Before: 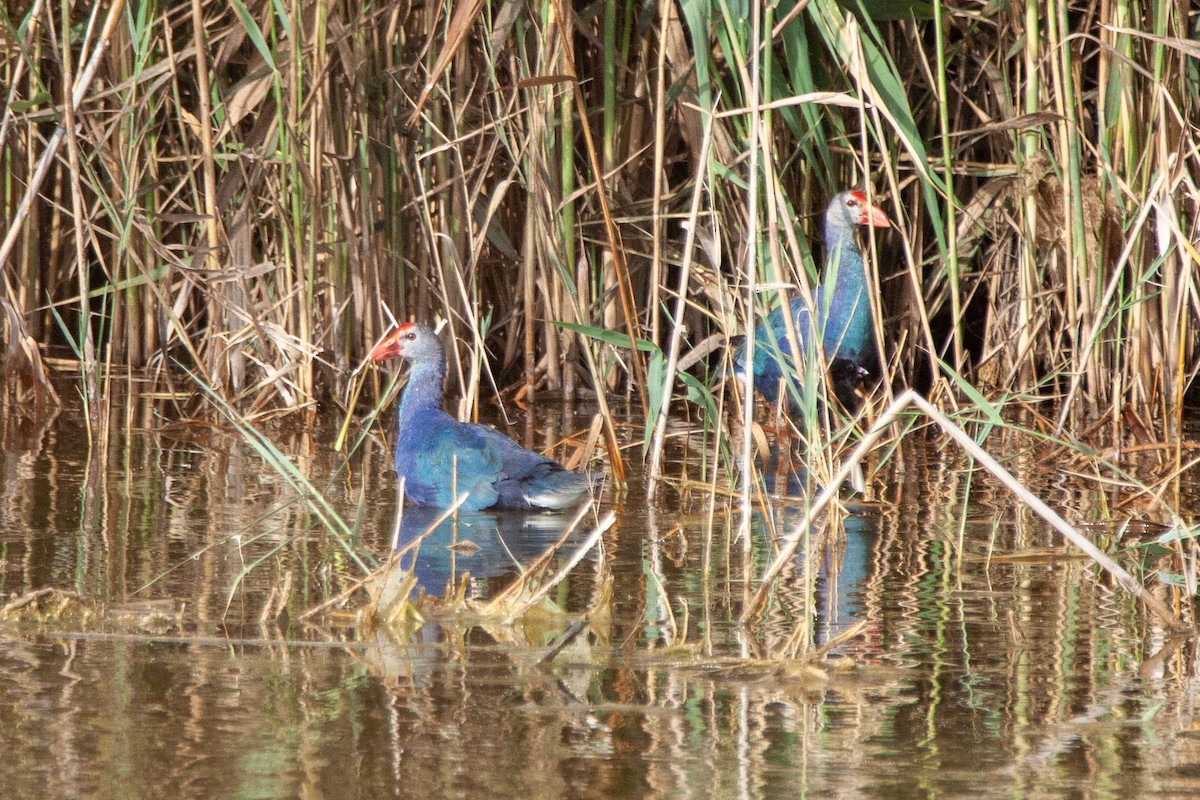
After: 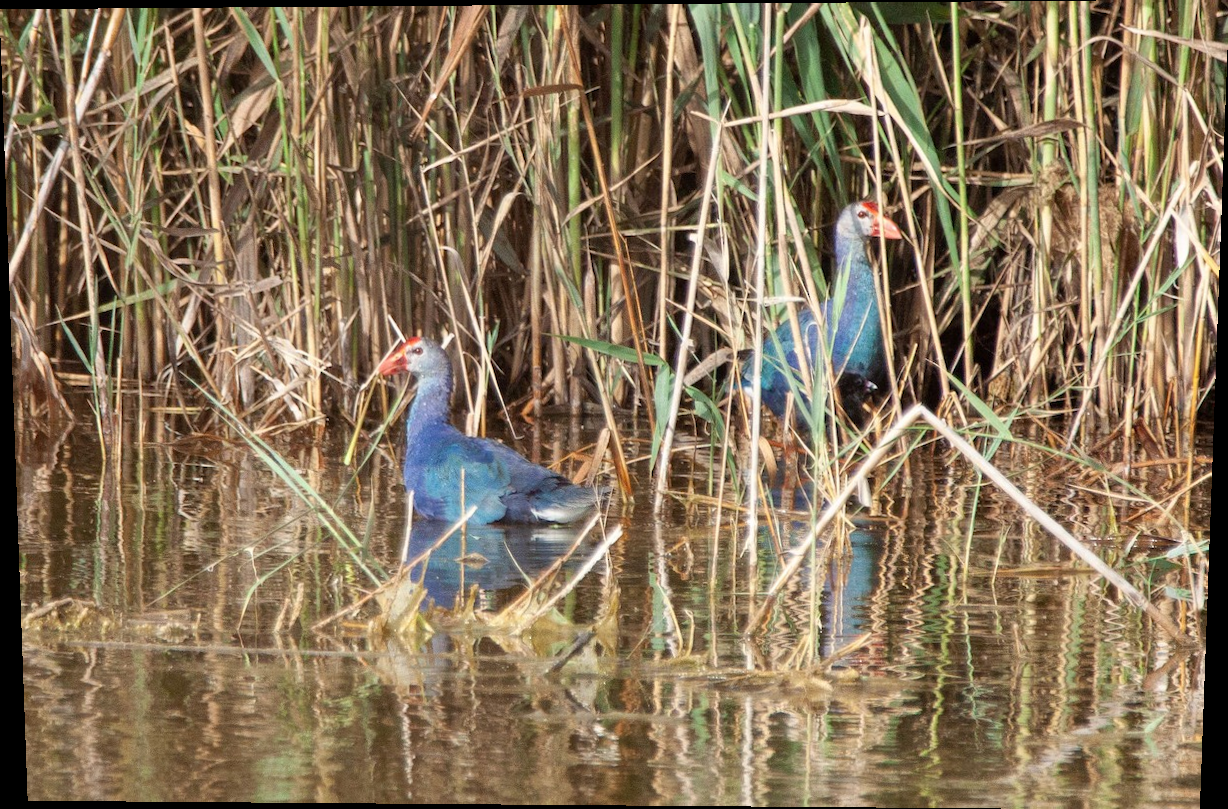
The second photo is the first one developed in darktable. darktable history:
rotate and perspective: lens shift (vertical) 0.048, lens shift (horizontal) -0.024, automatic cropping off
